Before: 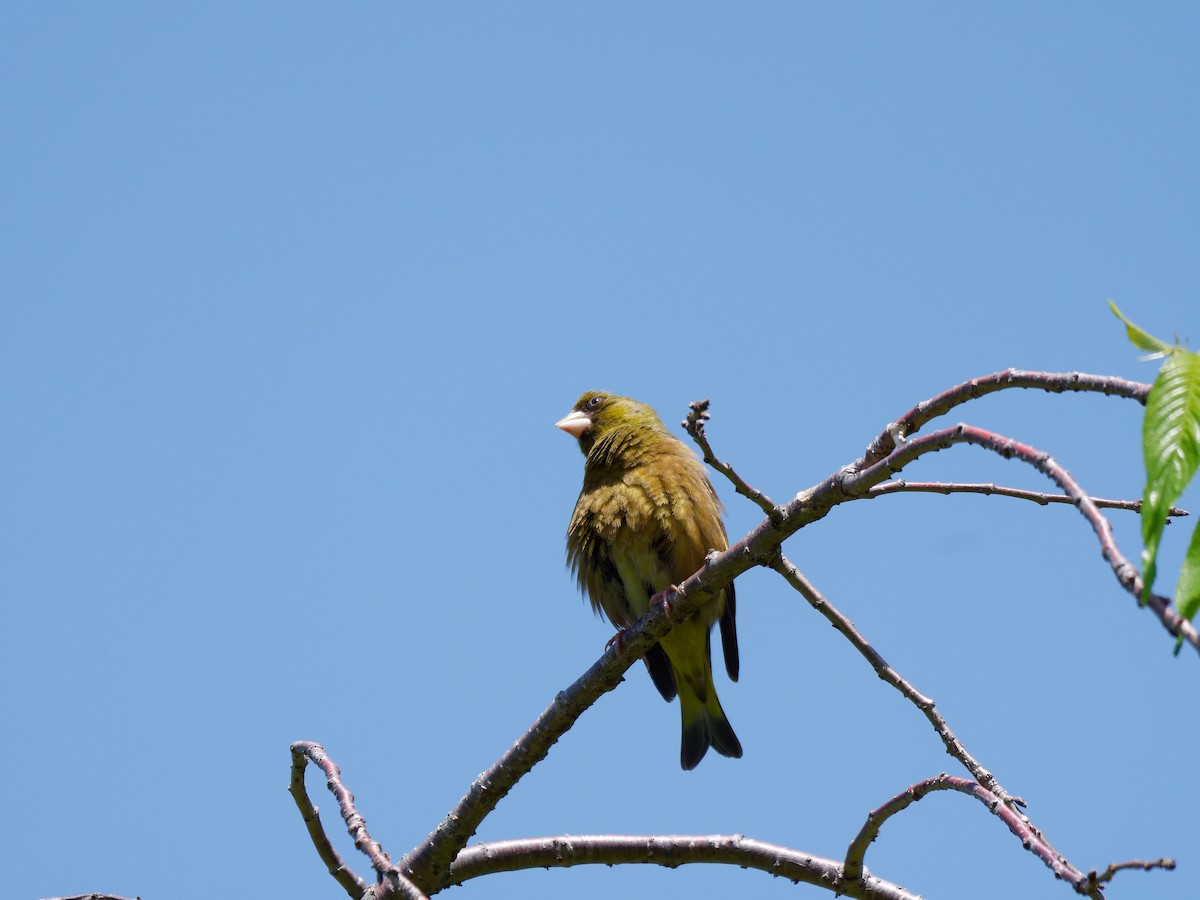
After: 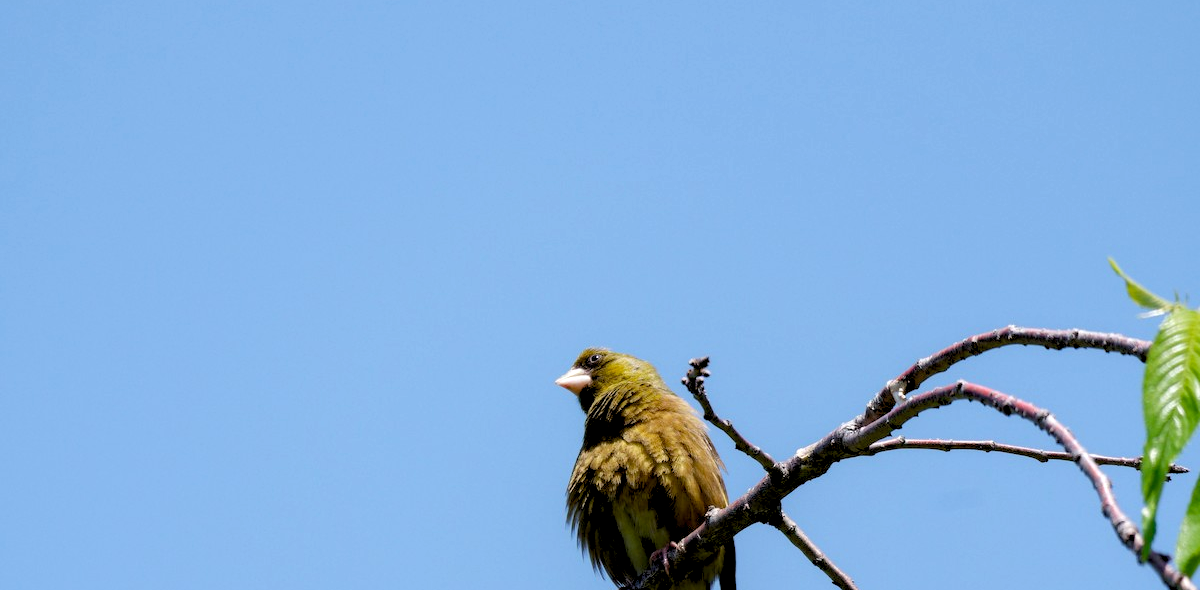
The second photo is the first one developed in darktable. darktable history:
crop and rotate: top 4.848%, bottom 29.503%
local contrast: highlights 61%, shadows 106%, detail 107%, midtone range 0.529
rgb levels: levels [[0.01, 0.419, 0.839], [0, 0.5, 1], [0, 0.5, 1]]
tone equalizer: -8 EV 0.06 EV, smoothing diameter 25%, edges refinement/feathering 10, preserve details guided filter
exposure: black level correction 0.009, compensate highlight preservation false
